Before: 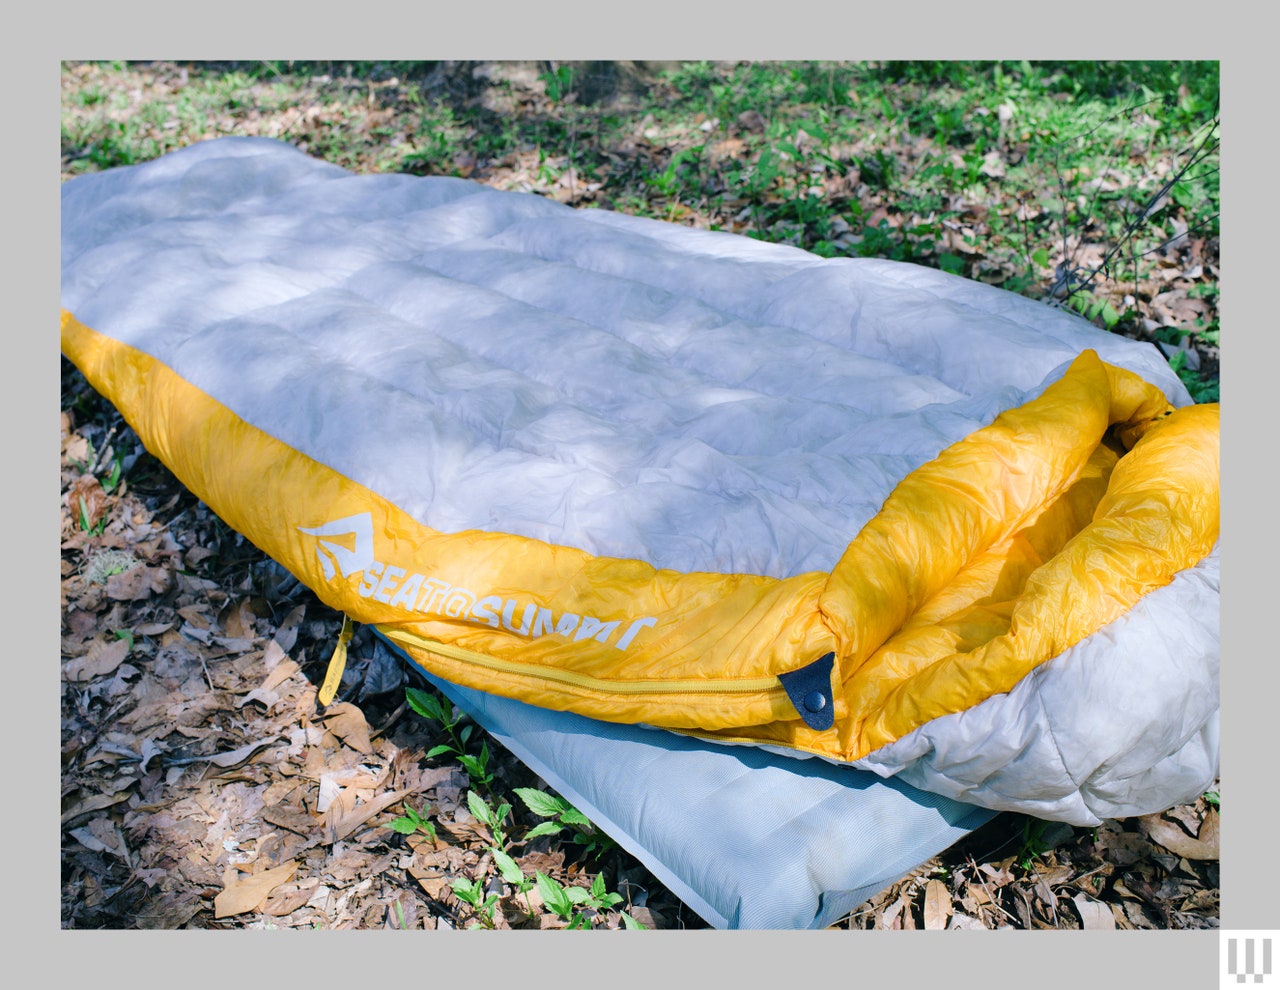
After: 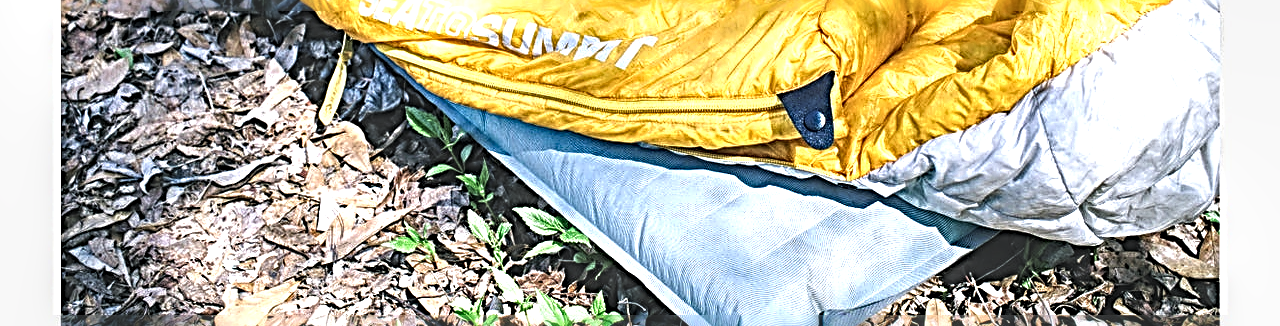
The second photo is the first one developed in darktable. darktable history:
crop and rotate: top 58.701%, bottom 8.345%
local contrast: detail 160%
exposure: black level correction -0.03, compensate highlight preservation false
shadows and highlights: shadows 36.4, highlights -27.5, soften with gaussian
sharpen: radius 4.02, amount 1.984
tone equalizer: -8 EV -0.787 EV, -7 EV -0.688 EV, -6 EV -0.567 EV, -5 EV -0.41 EV, -3 EV 0.385 EV, -2 EV 0.6 EV, -1 EV 0.688 EV, +0 EV 0.719 EV
